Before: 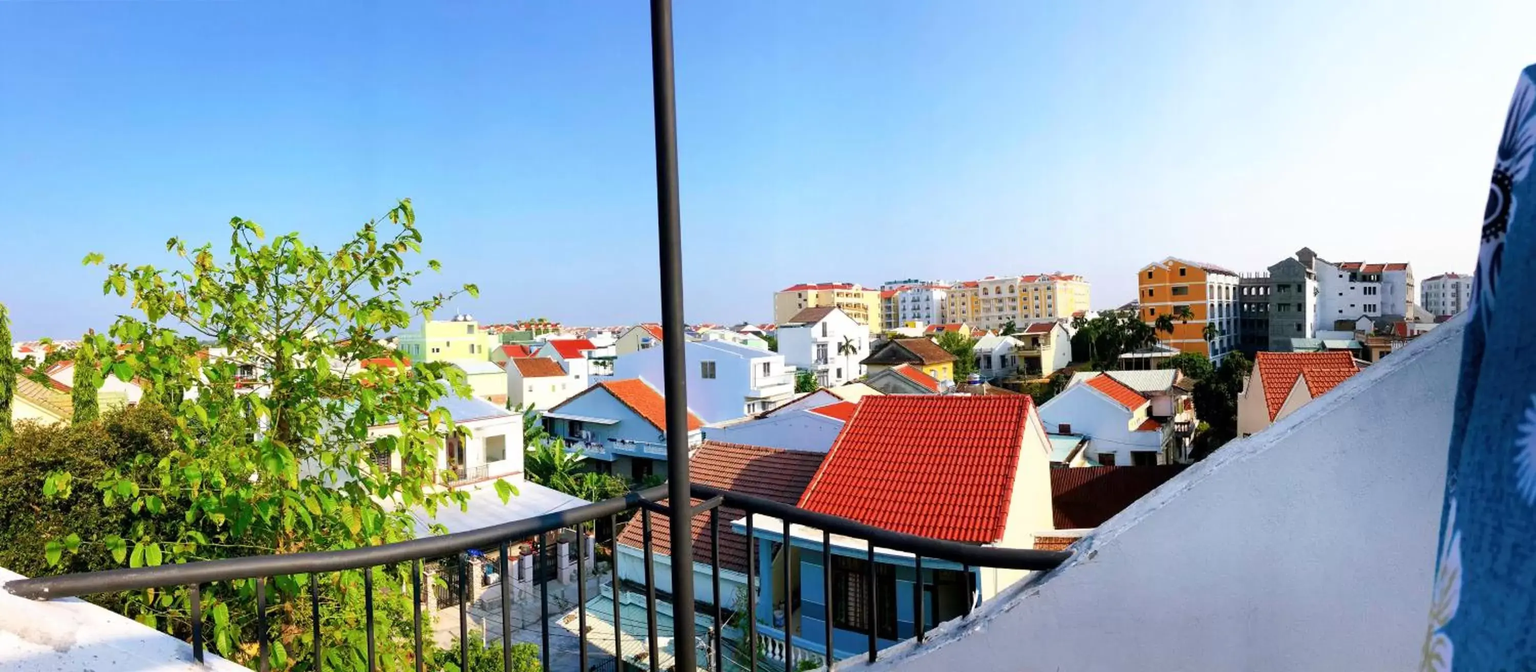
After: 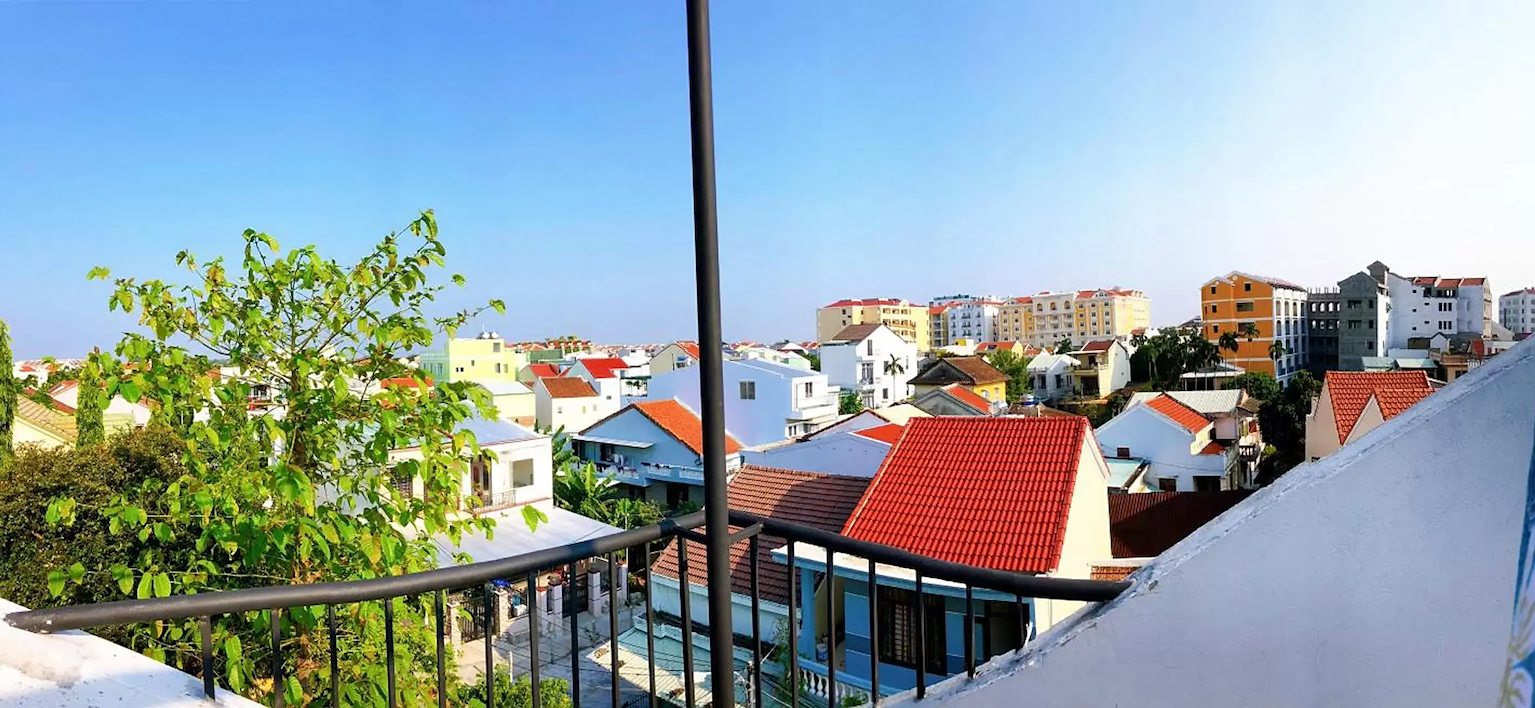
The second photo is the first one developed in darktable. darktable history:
sharpen: on, module defaults
crop and rotate: right 5.167%
shadows and highlights: radius 125.46, shadows 21.19, highlights -21.19, low approximation 0.01
